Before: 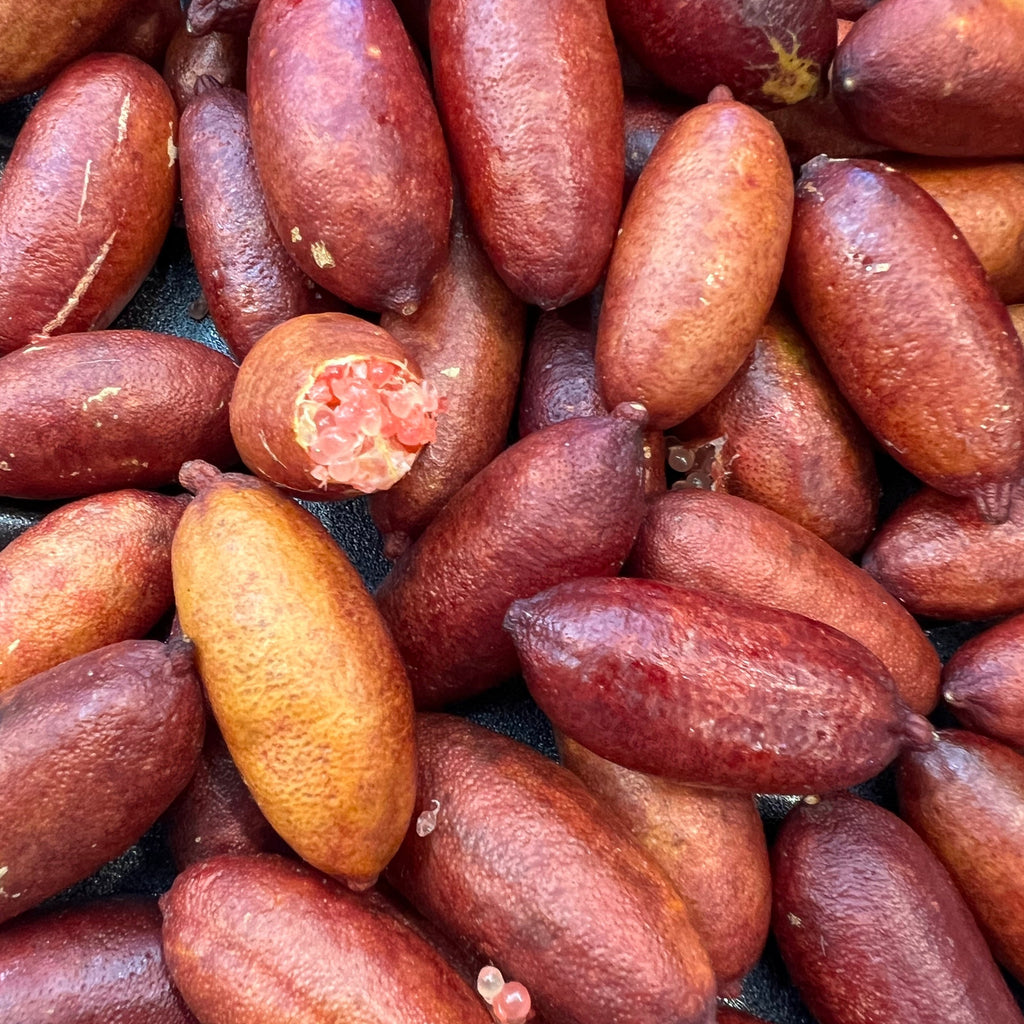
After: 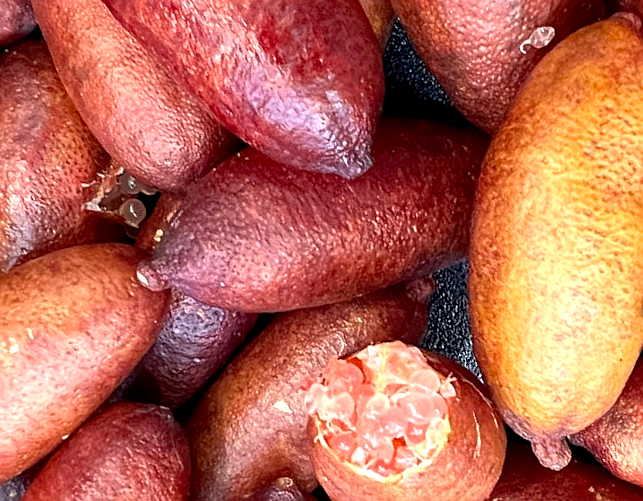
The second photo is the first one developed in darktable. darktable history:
exposure: black level correction 0.004, exposure 0.419 EV, compensate highlight preservation false
crop and rotate: angle 148.17°, left 9.087%, top 15.63%, right 4.445%, bottom 16.921%
sharpen: on, module defaults
